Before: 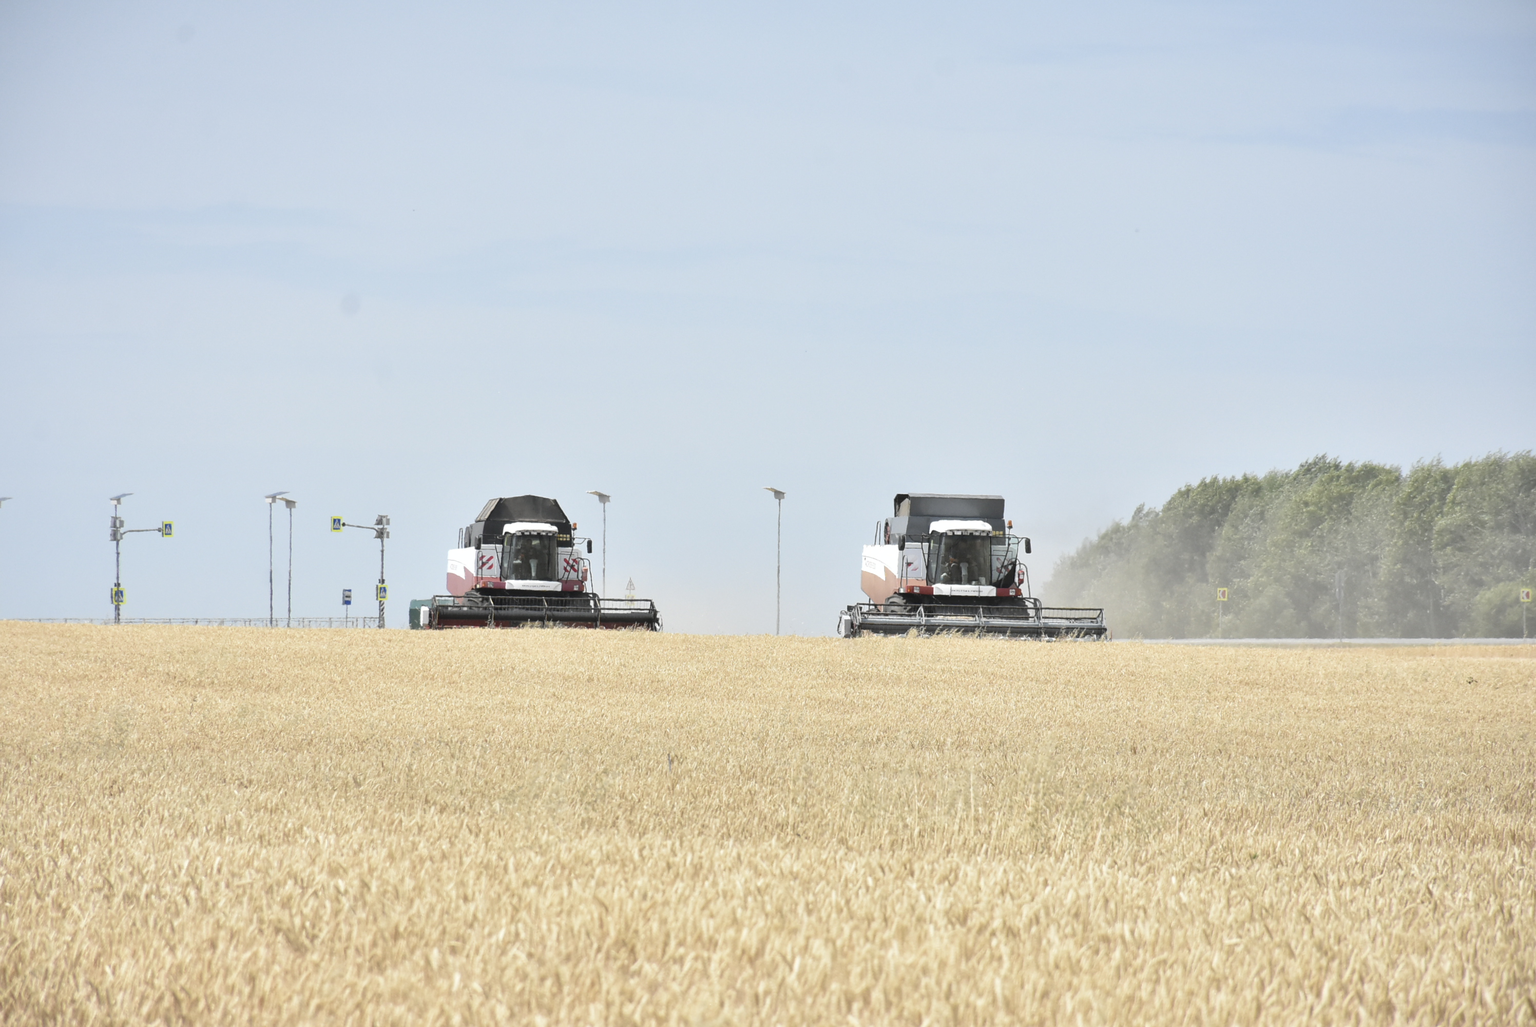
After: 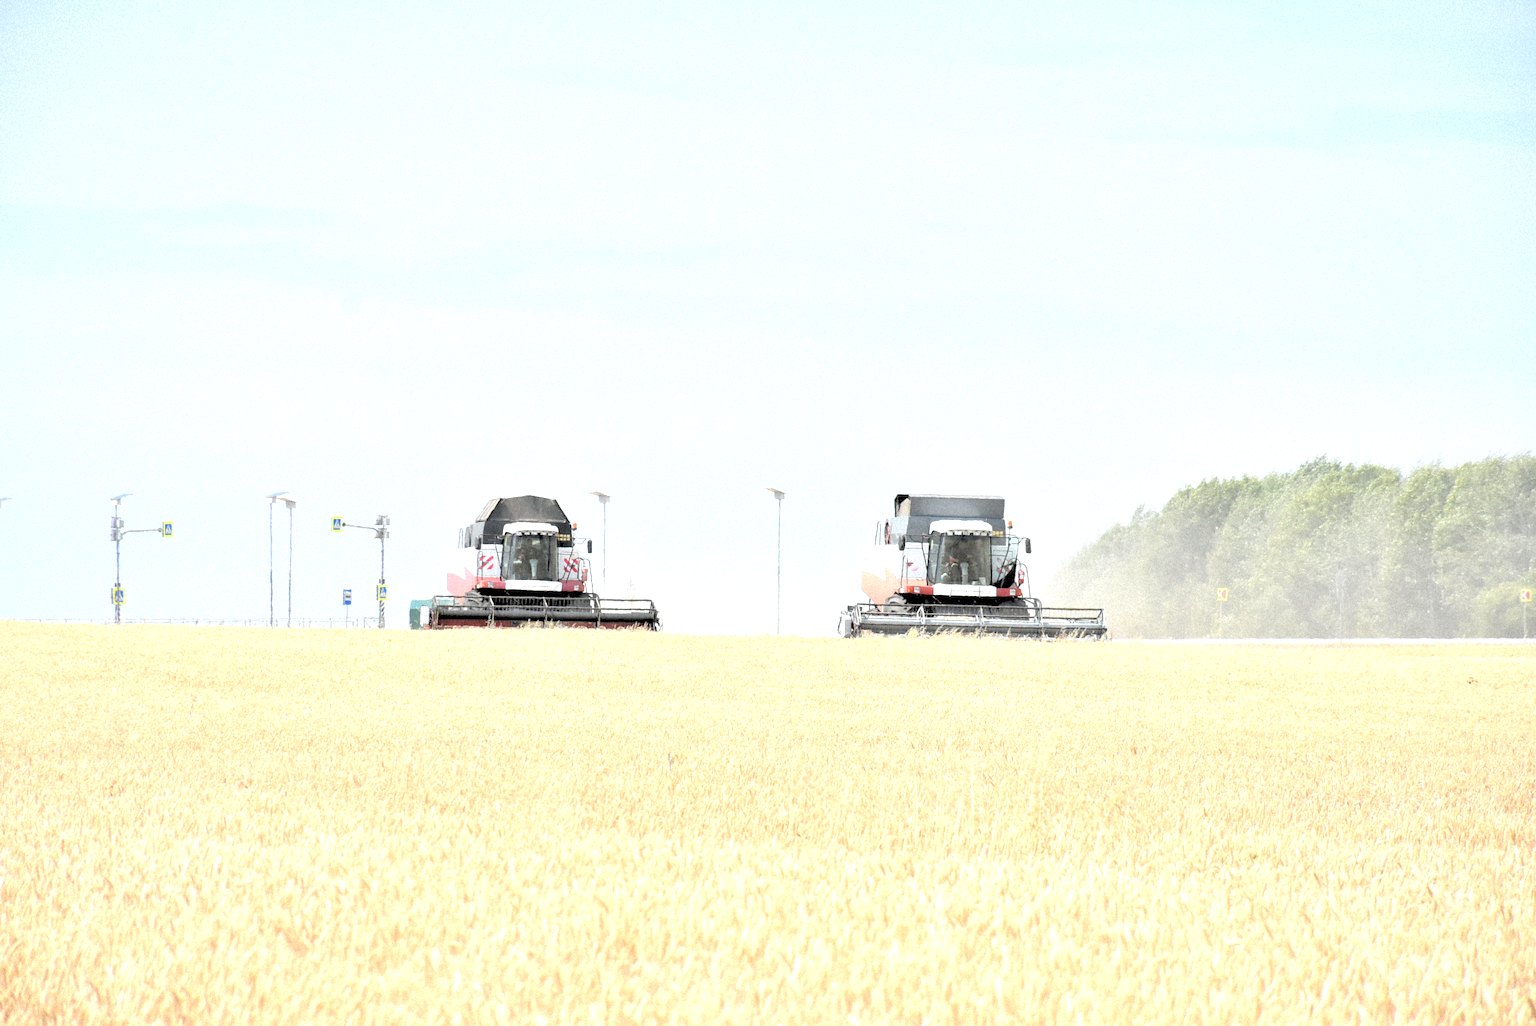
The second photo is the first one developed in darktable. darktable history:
rgb levels: levels [[0.027, 0.429, 0.996], [0, 0.5, 1], [0, 0.5, 1]]
grain: mid-tones bias 0%
exposure: exposure 0.766 EV, compensate highlight preservation false
